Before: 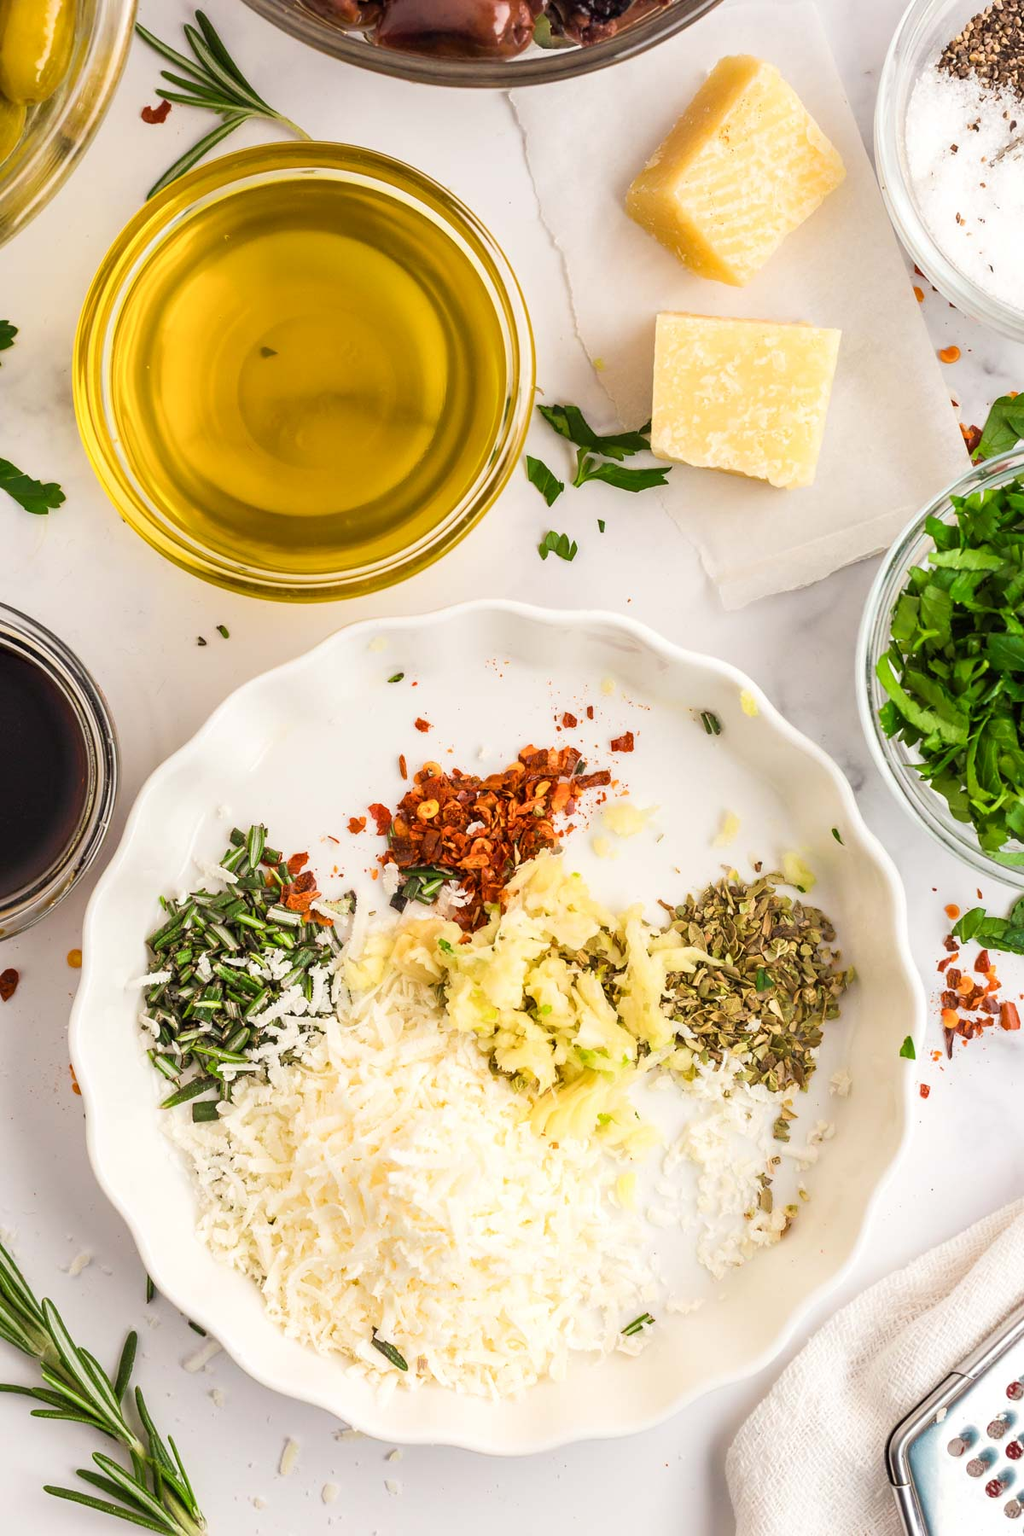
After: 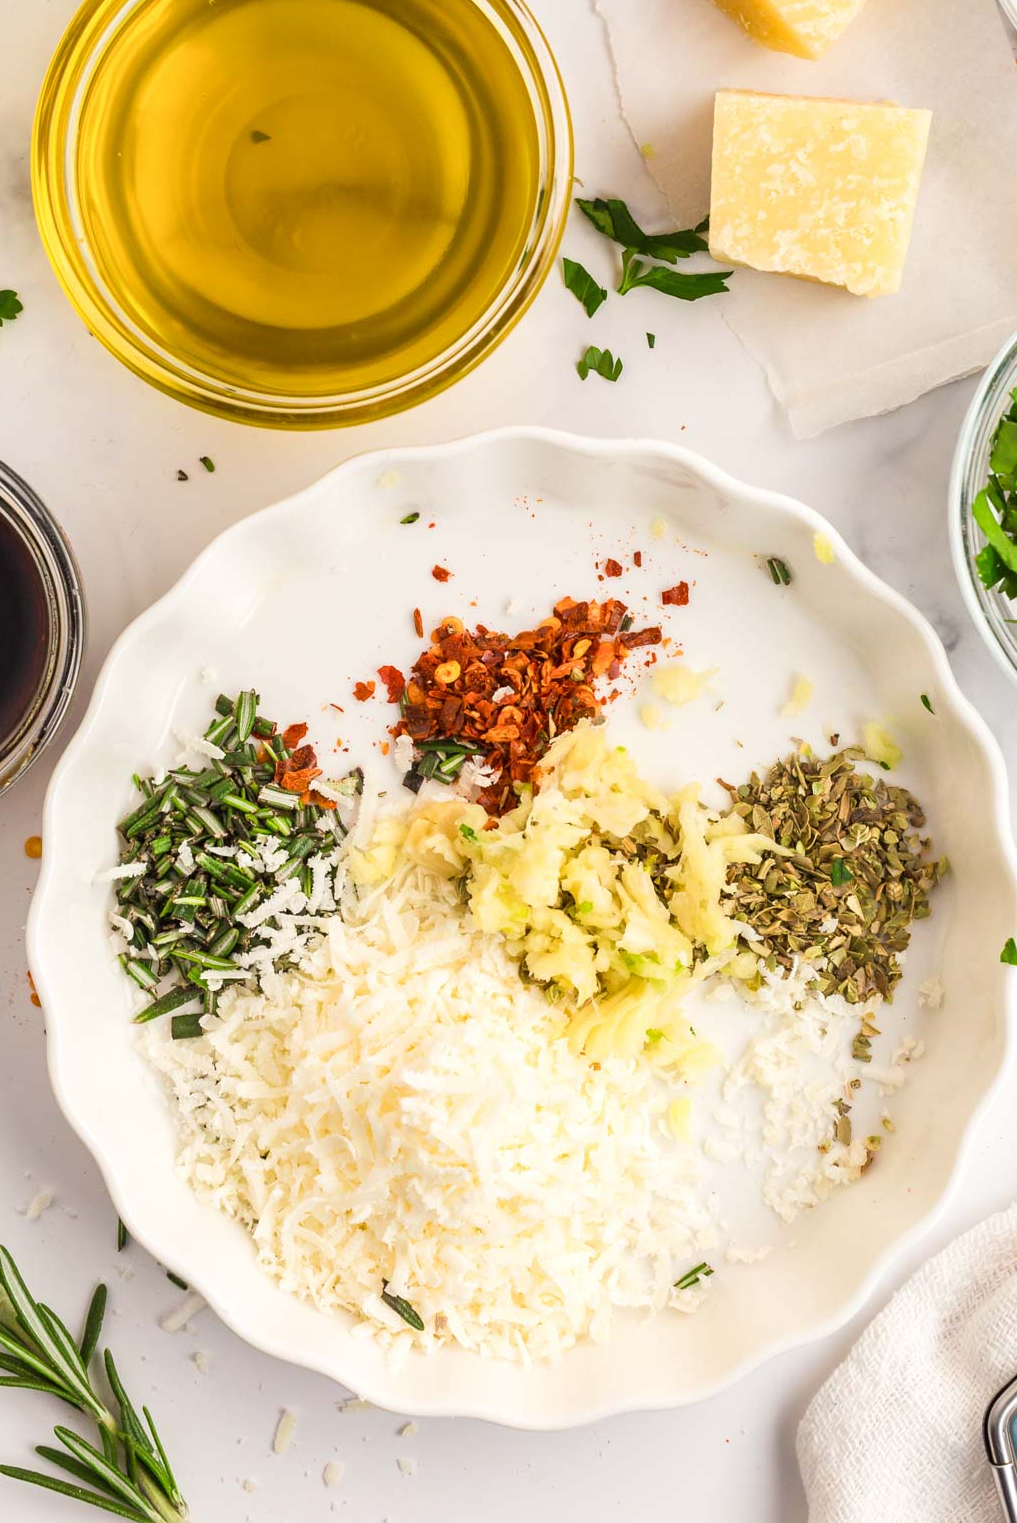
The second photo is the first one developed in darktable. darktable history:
crop and rotate: left 4.564%, top 15.342%, right 10.644%
